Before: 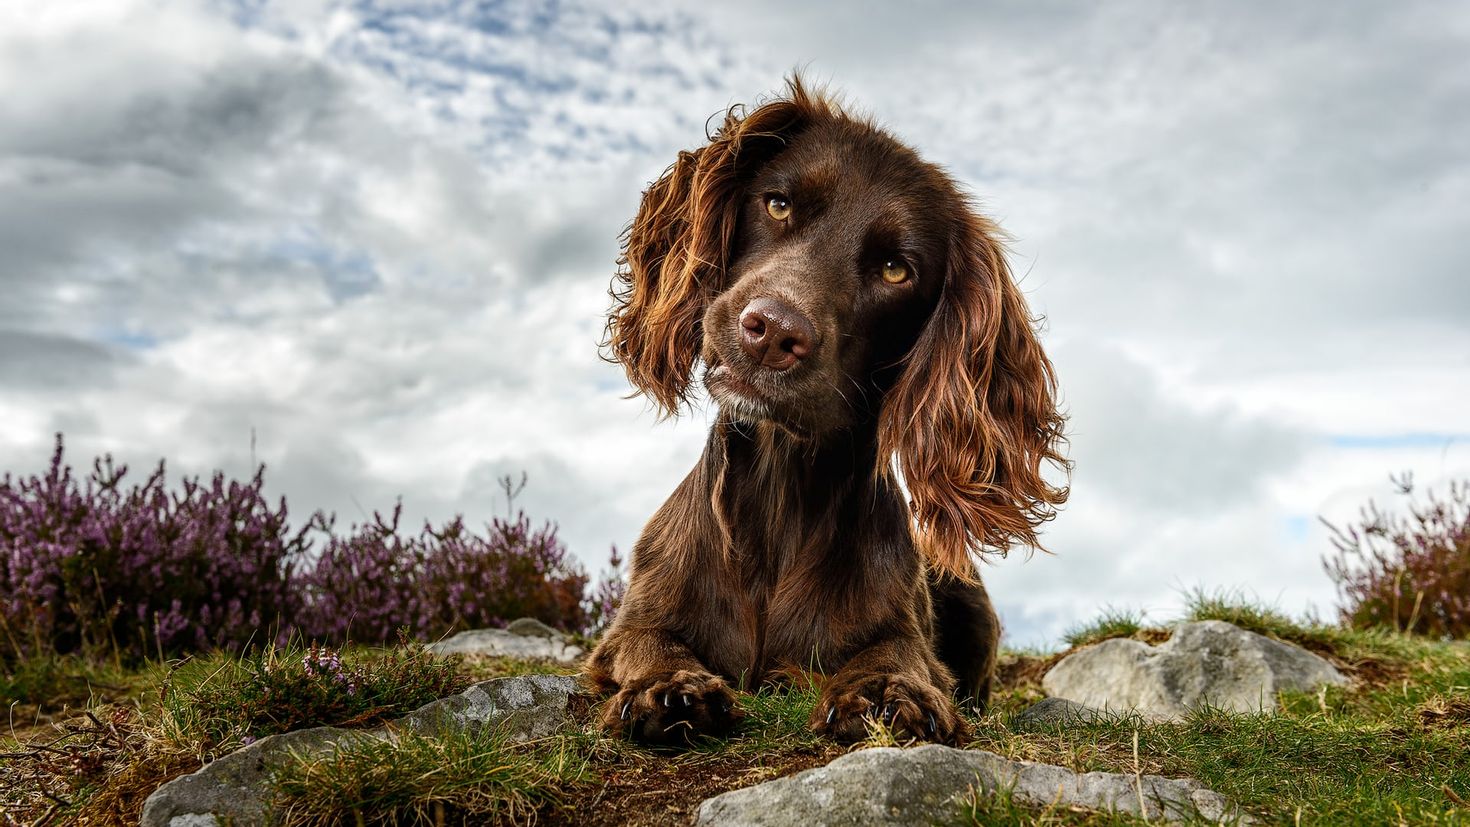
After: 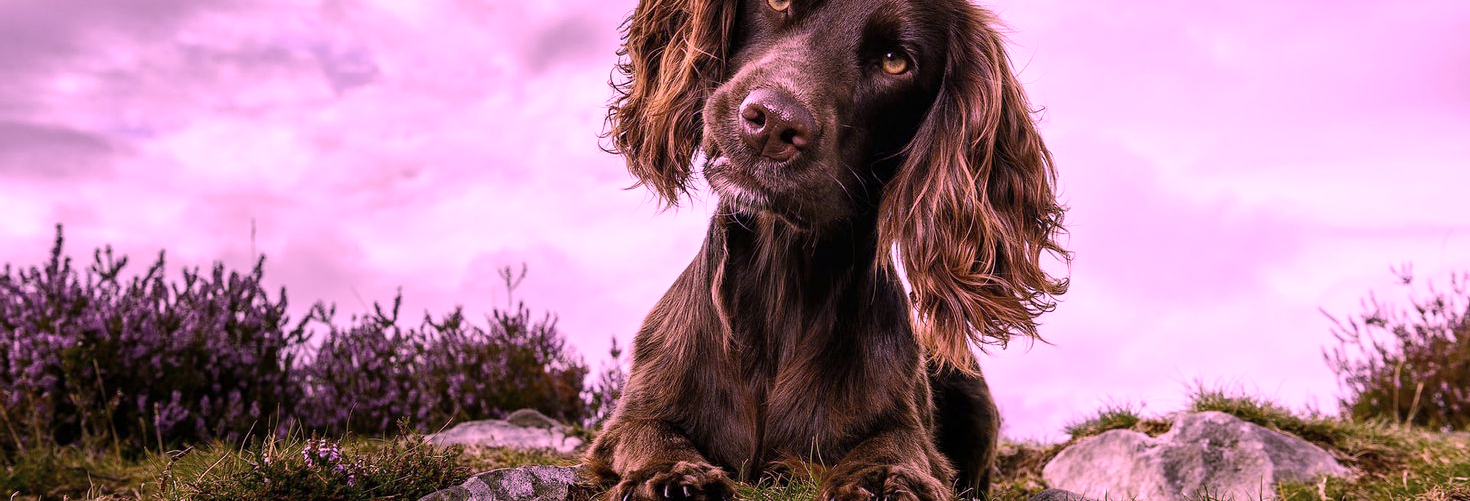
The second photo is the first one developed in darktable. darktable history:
crop and rotate: top 25.357%, bottom 13.942%
color correction: highlights a* 40, highlights b* 40, saturation 0.69
white balance: red 0.98, blue 1.61
